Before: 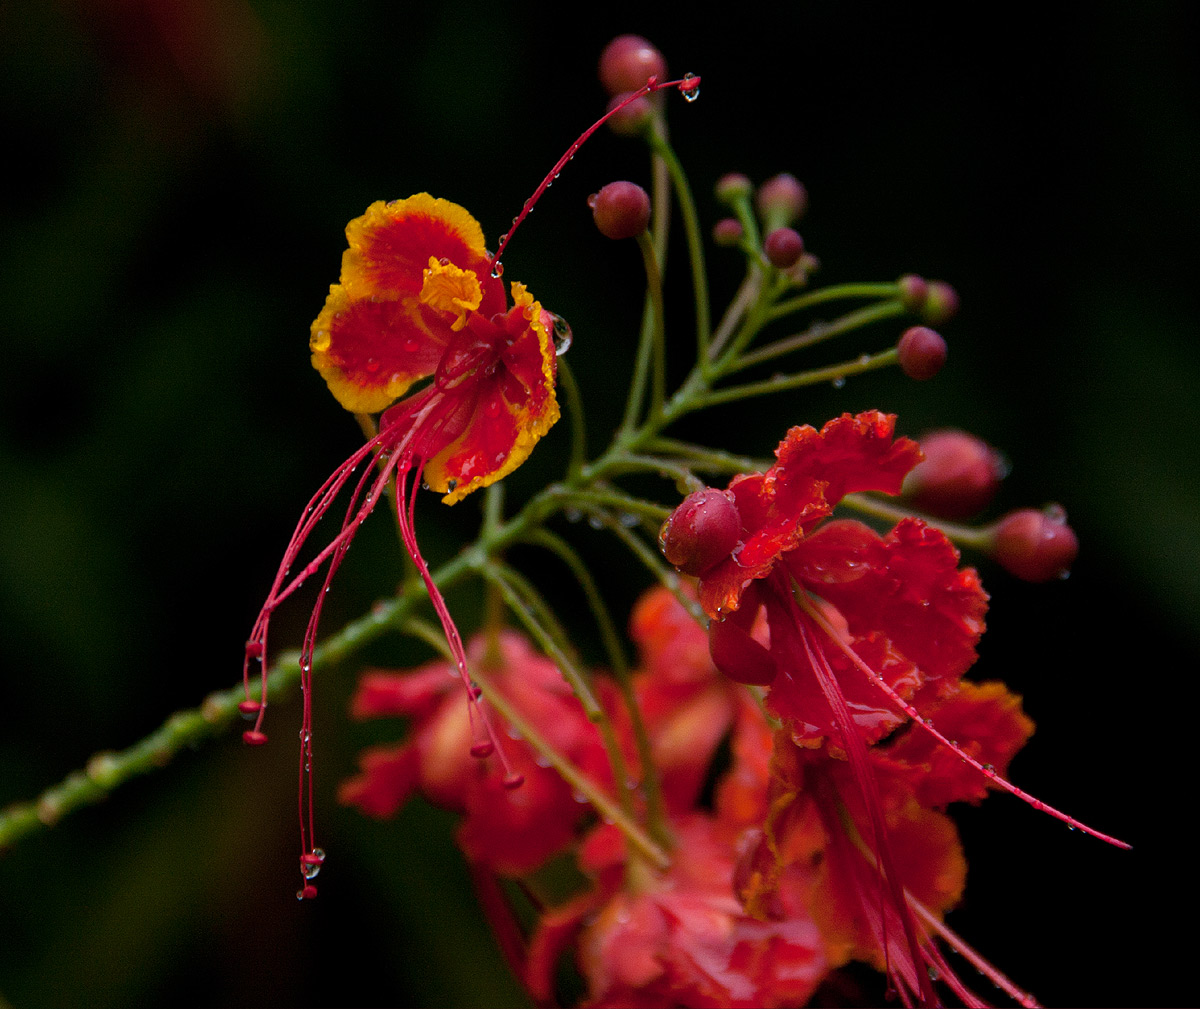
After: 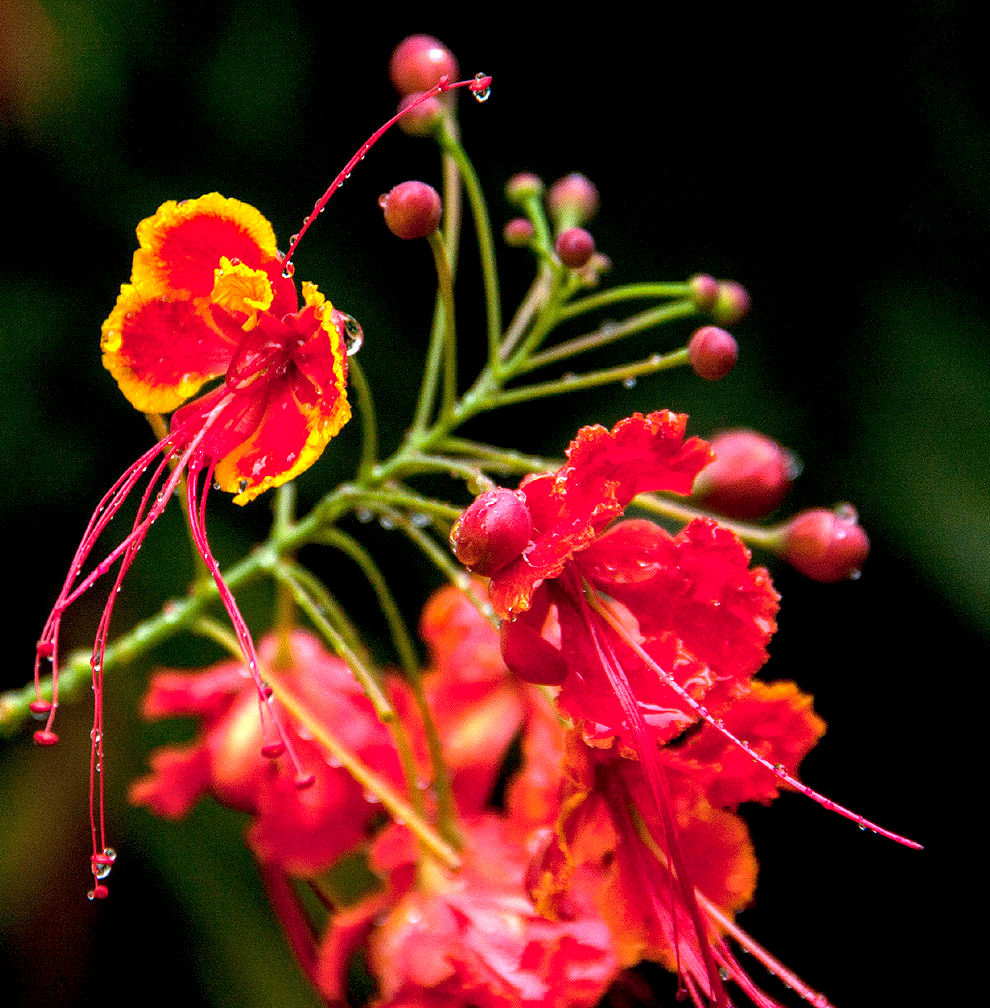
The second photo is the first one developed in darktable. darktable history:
local contrast: on, module defaults
crop: left 17.421%, bottom 0.039%
exposure: black level correction 0.001, exposure 1.846 EV, compensate highlight preservation false
